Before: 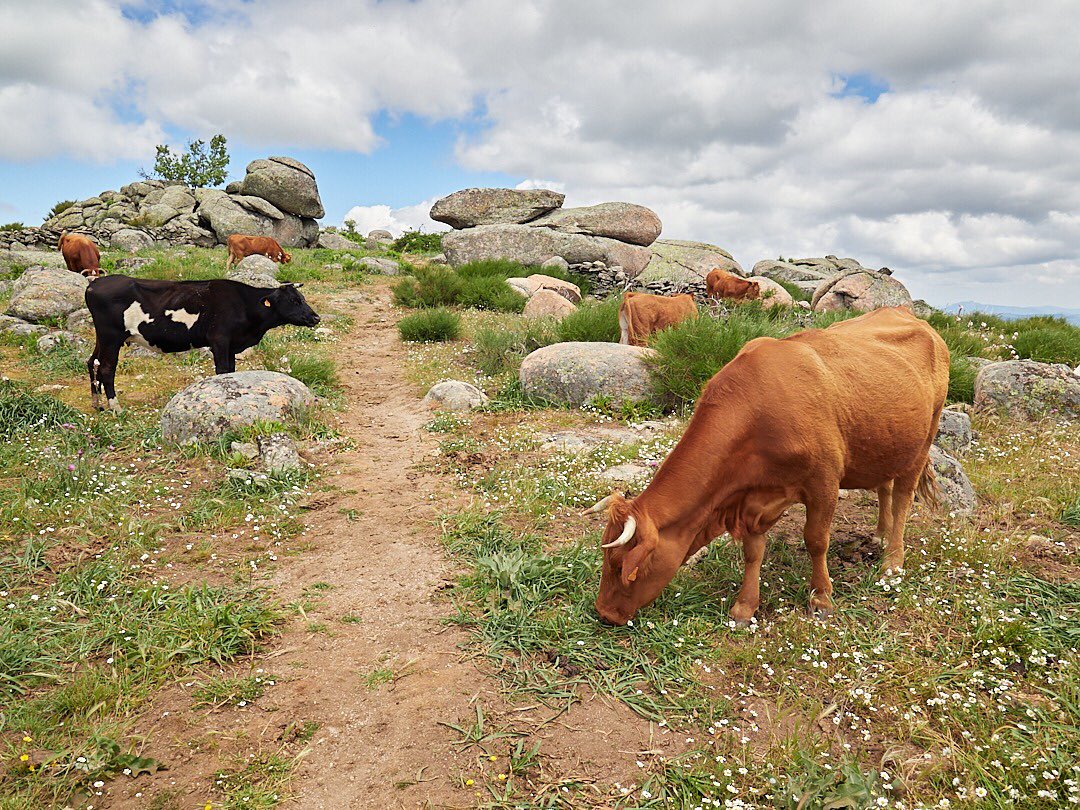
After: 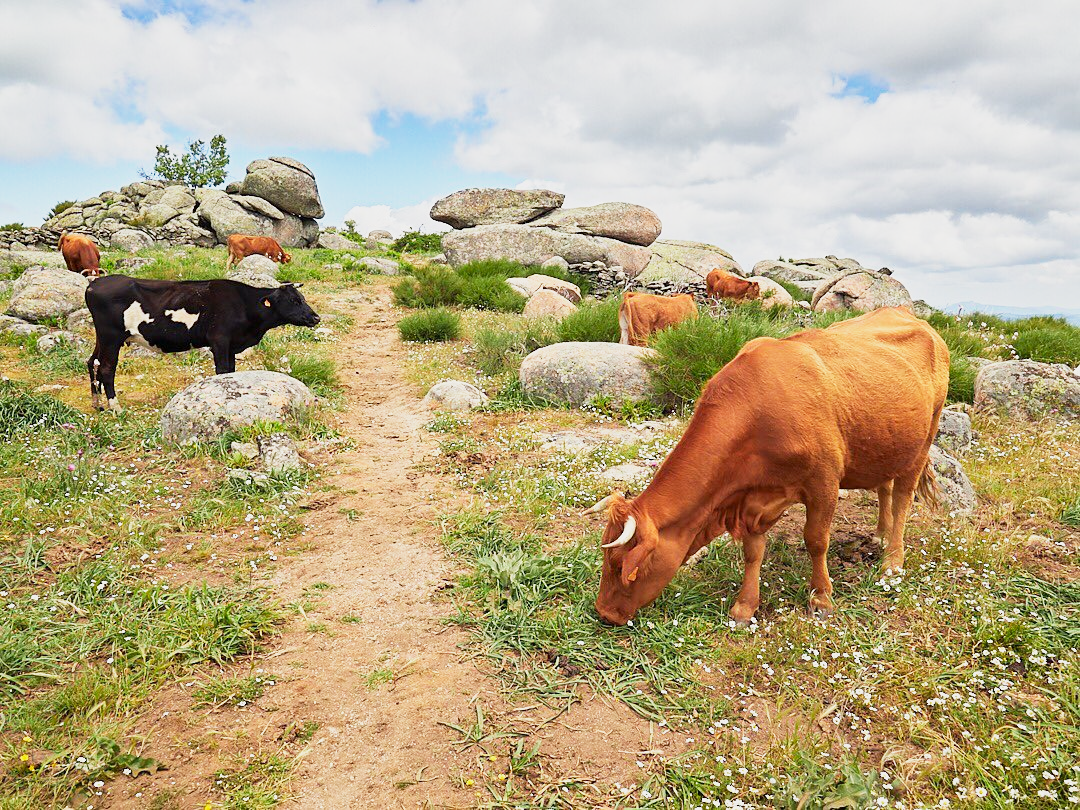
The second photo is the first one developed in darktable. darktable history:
base curve: curves: ch0 [(0, 0) (0.088, 0.125) (0.176, 0.251) (0.354, 0.501) (0.613, 0.749) (1, 0.877)], preserve colors none
contrast brightness saturation: saturation 0.1
